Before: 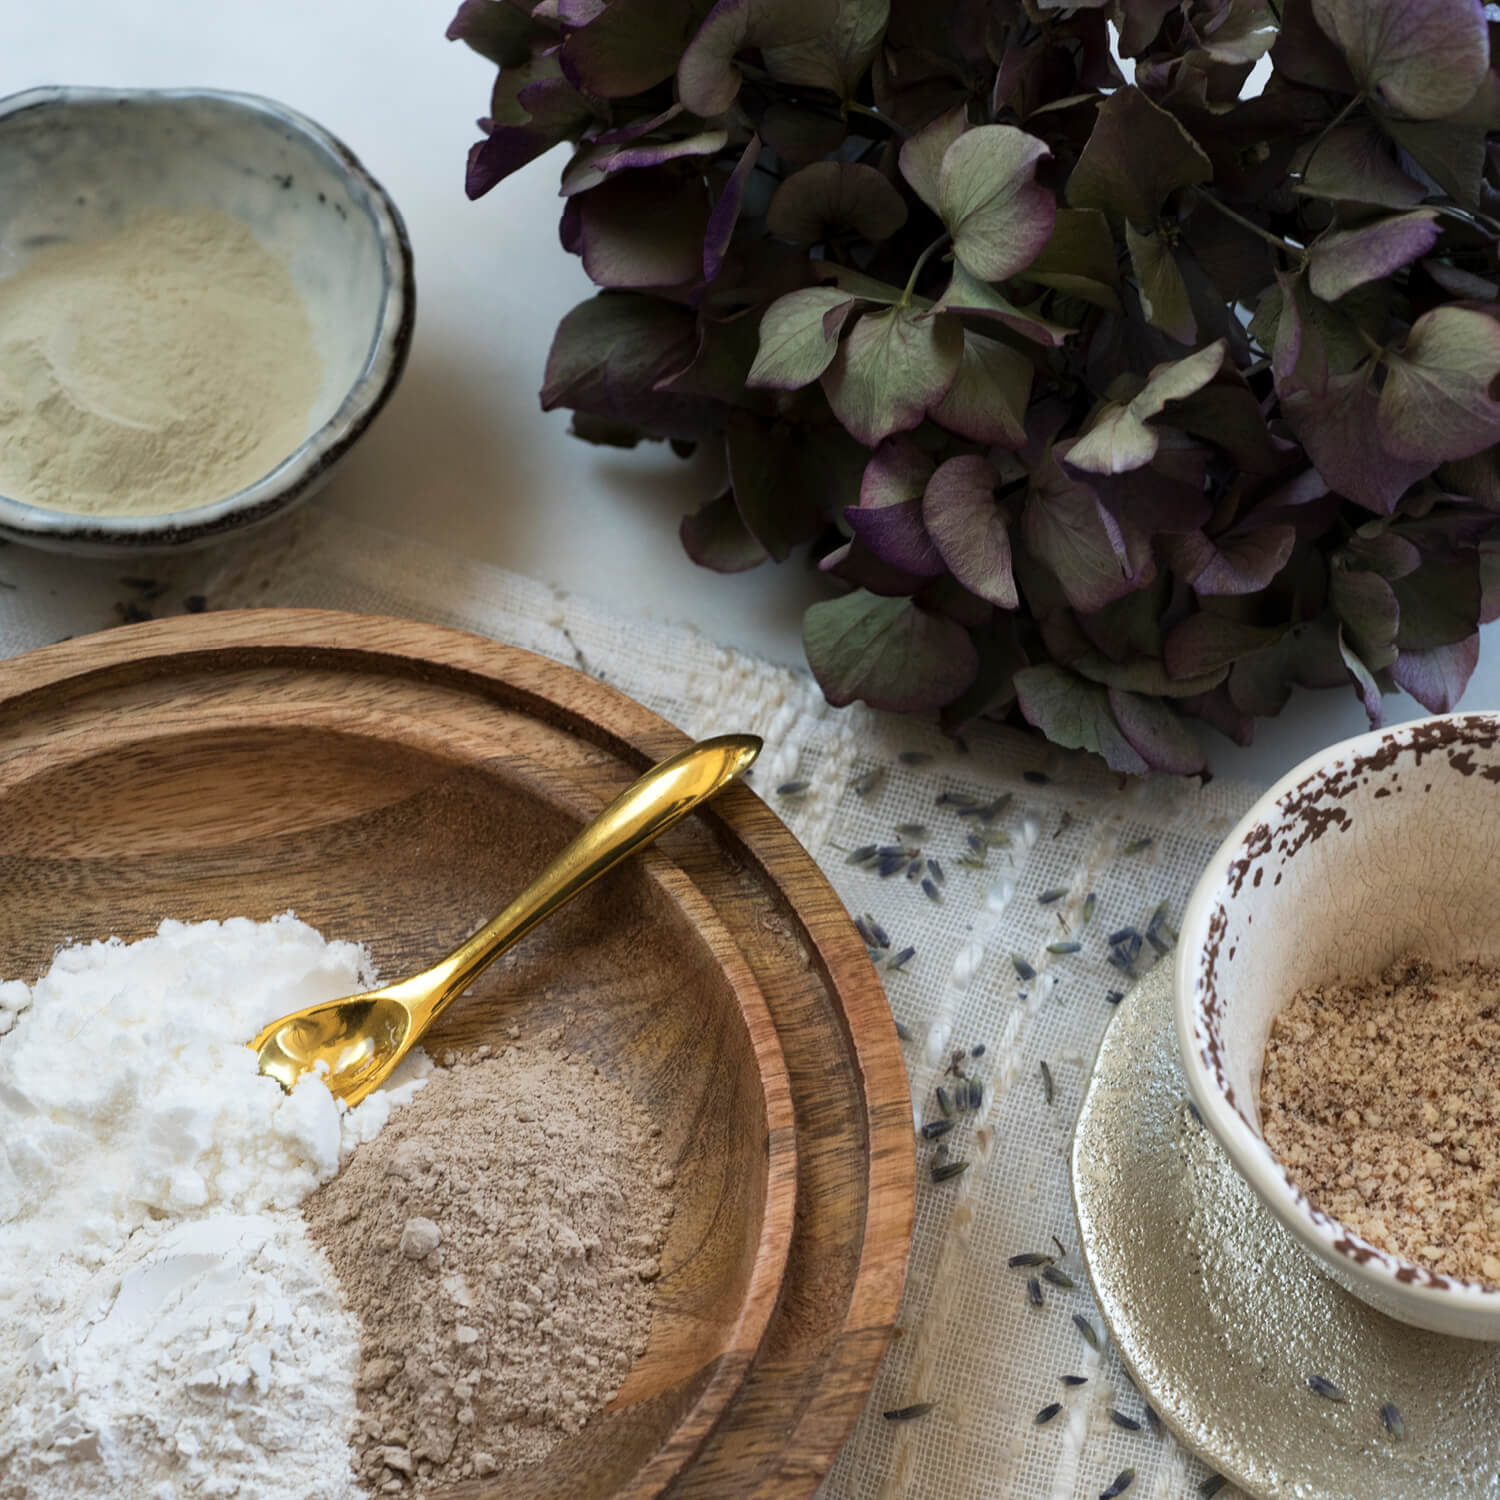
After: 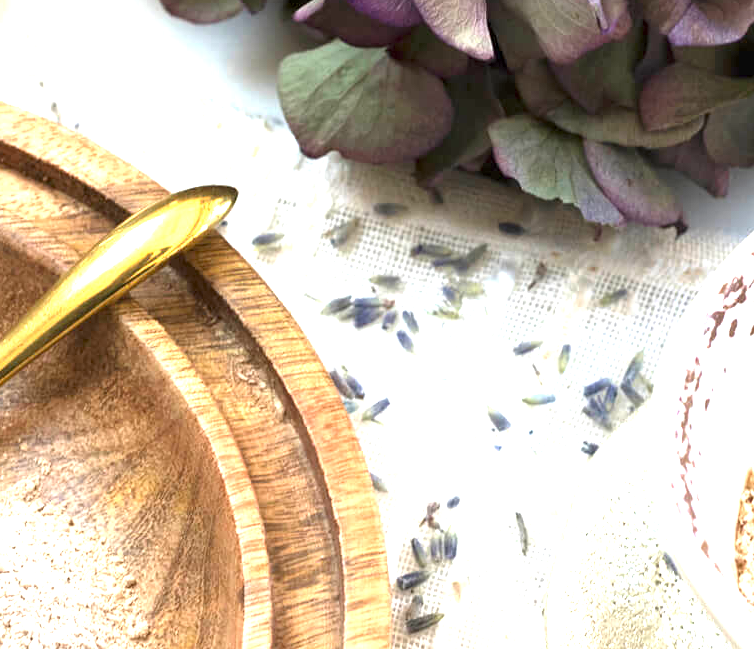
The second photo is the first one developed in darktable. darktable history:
crop: left 35.03%, top 36.625%, right 14.663%, bottom 20.057%
exposure: exposure 2.207 EV, compensate highlight preservation false
